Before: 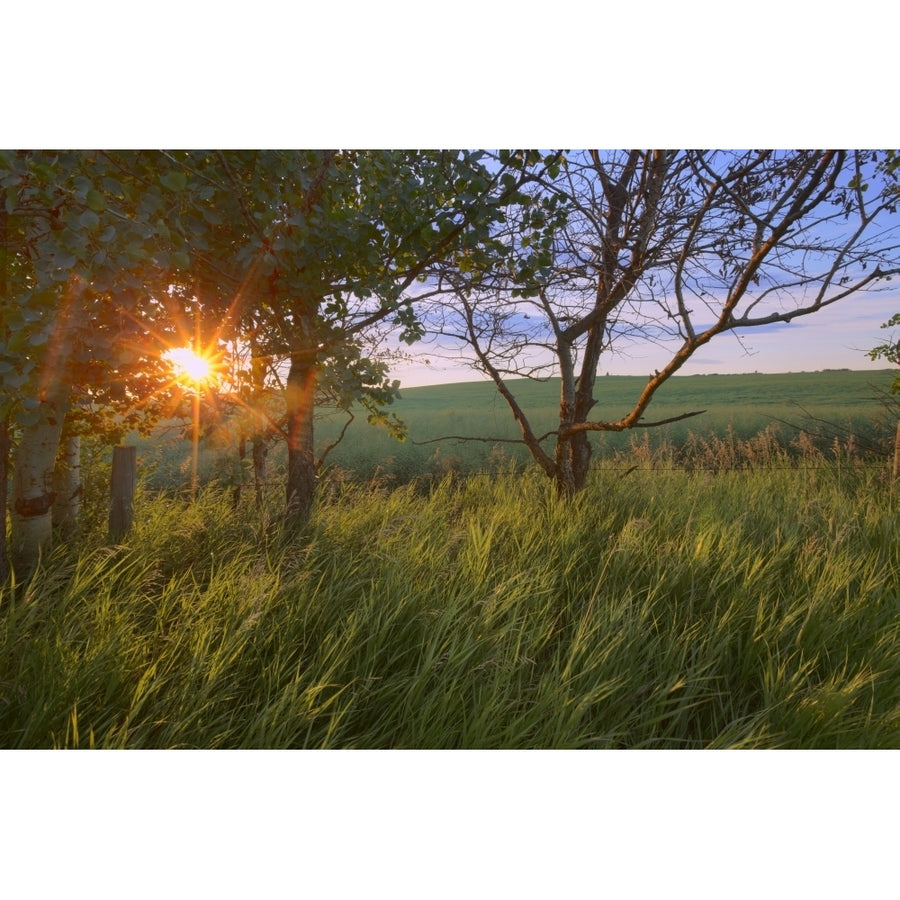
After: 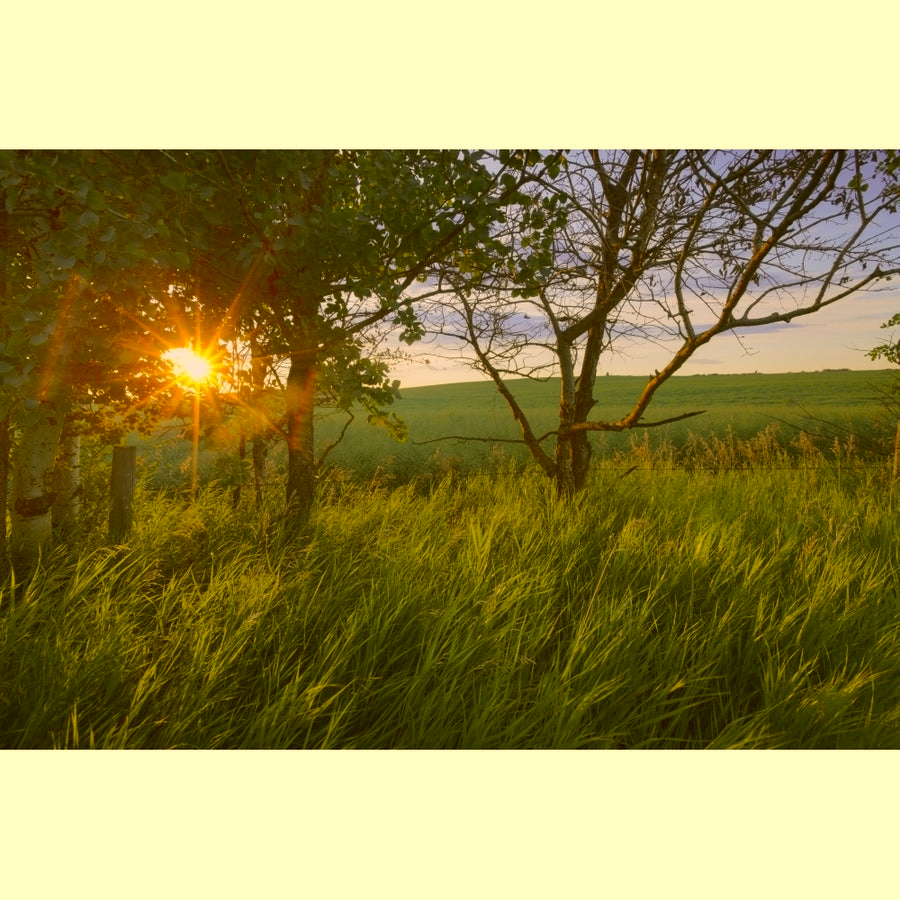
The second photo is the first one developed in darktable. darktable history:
shadows and highlights: highlights color adjustment 0%, low approximation 0.01, soften with gaussian
color correction: highlights a* 0.162, highlights b* 29.53, shadows a* -0.162, shadows b* 21.09
